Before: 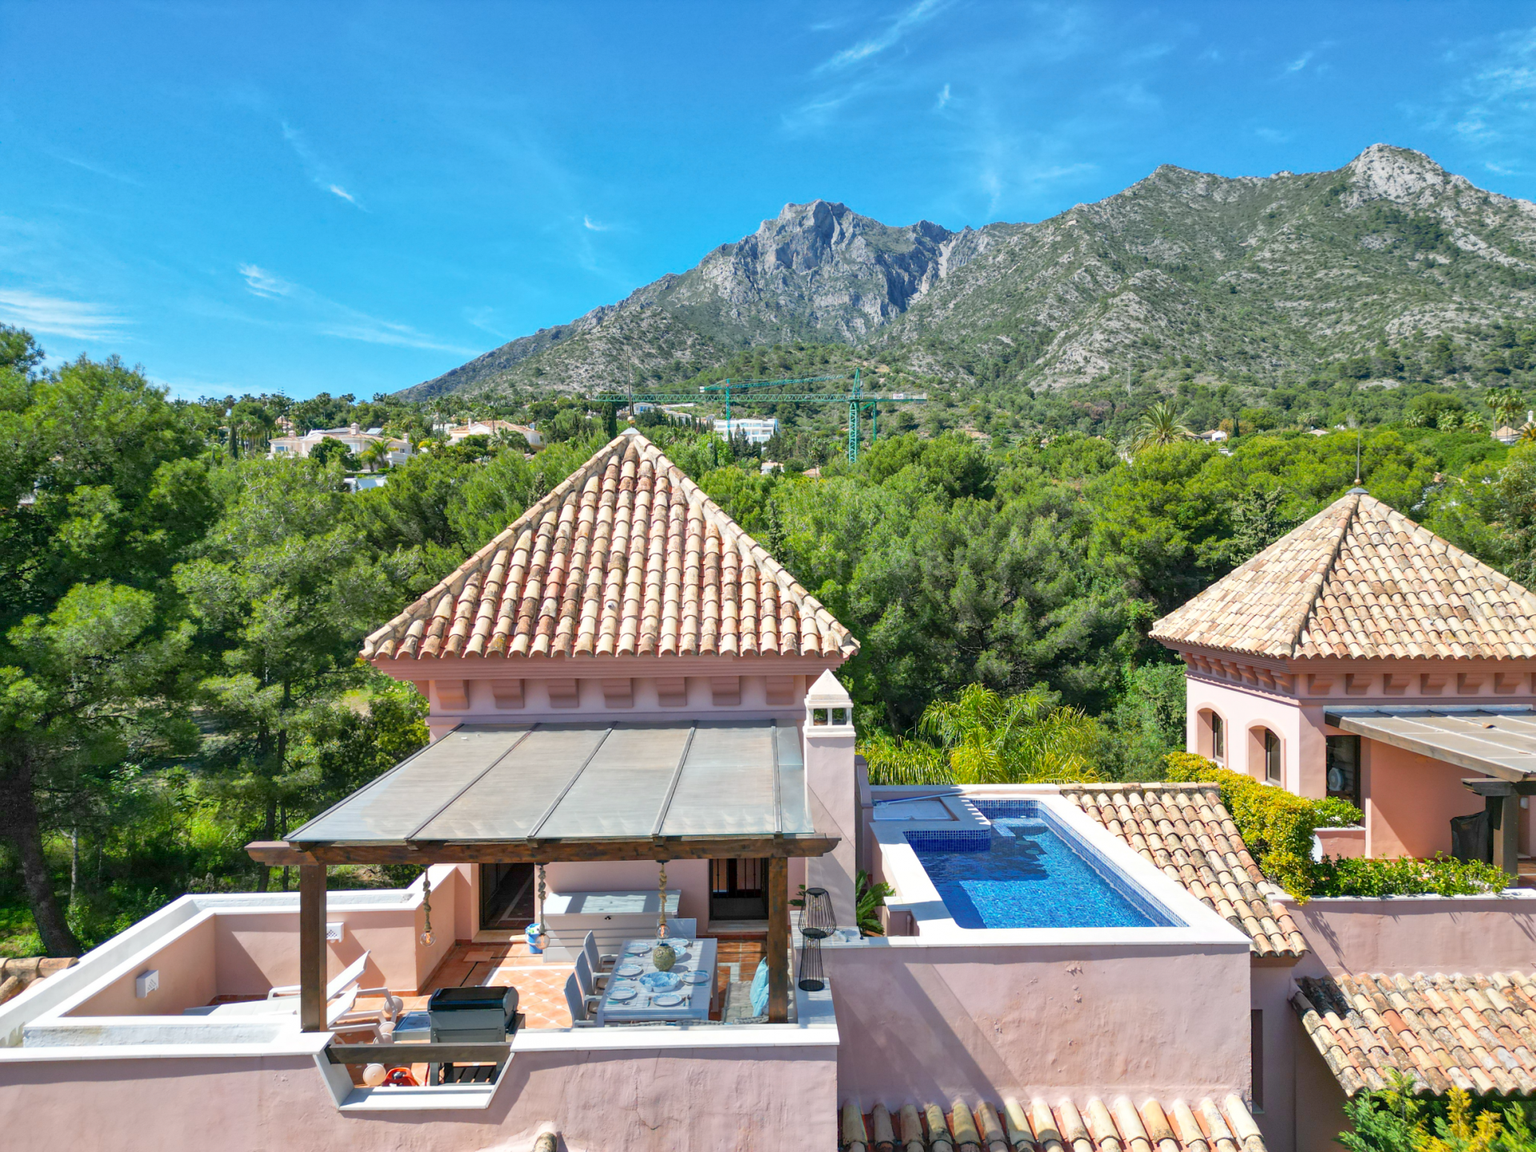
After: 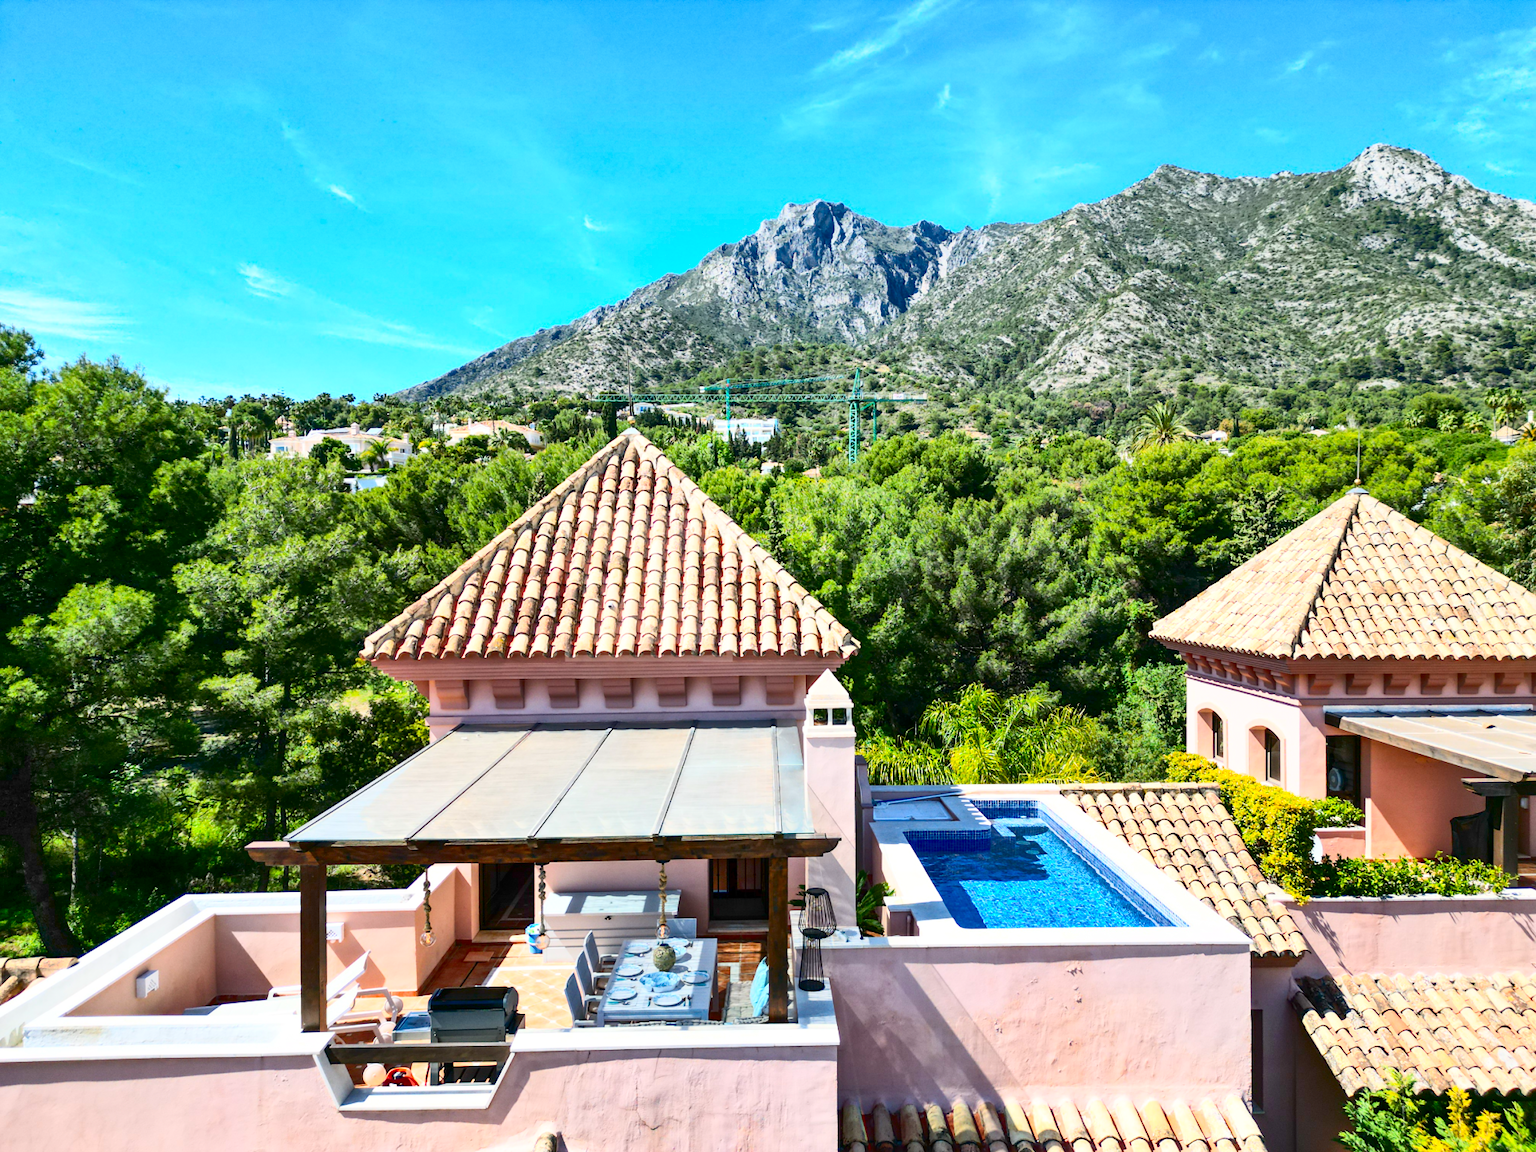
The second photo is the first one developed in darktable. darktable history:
contrast brightness saturation: contrast 0.409, brightness 0.047, saturation 0.261
